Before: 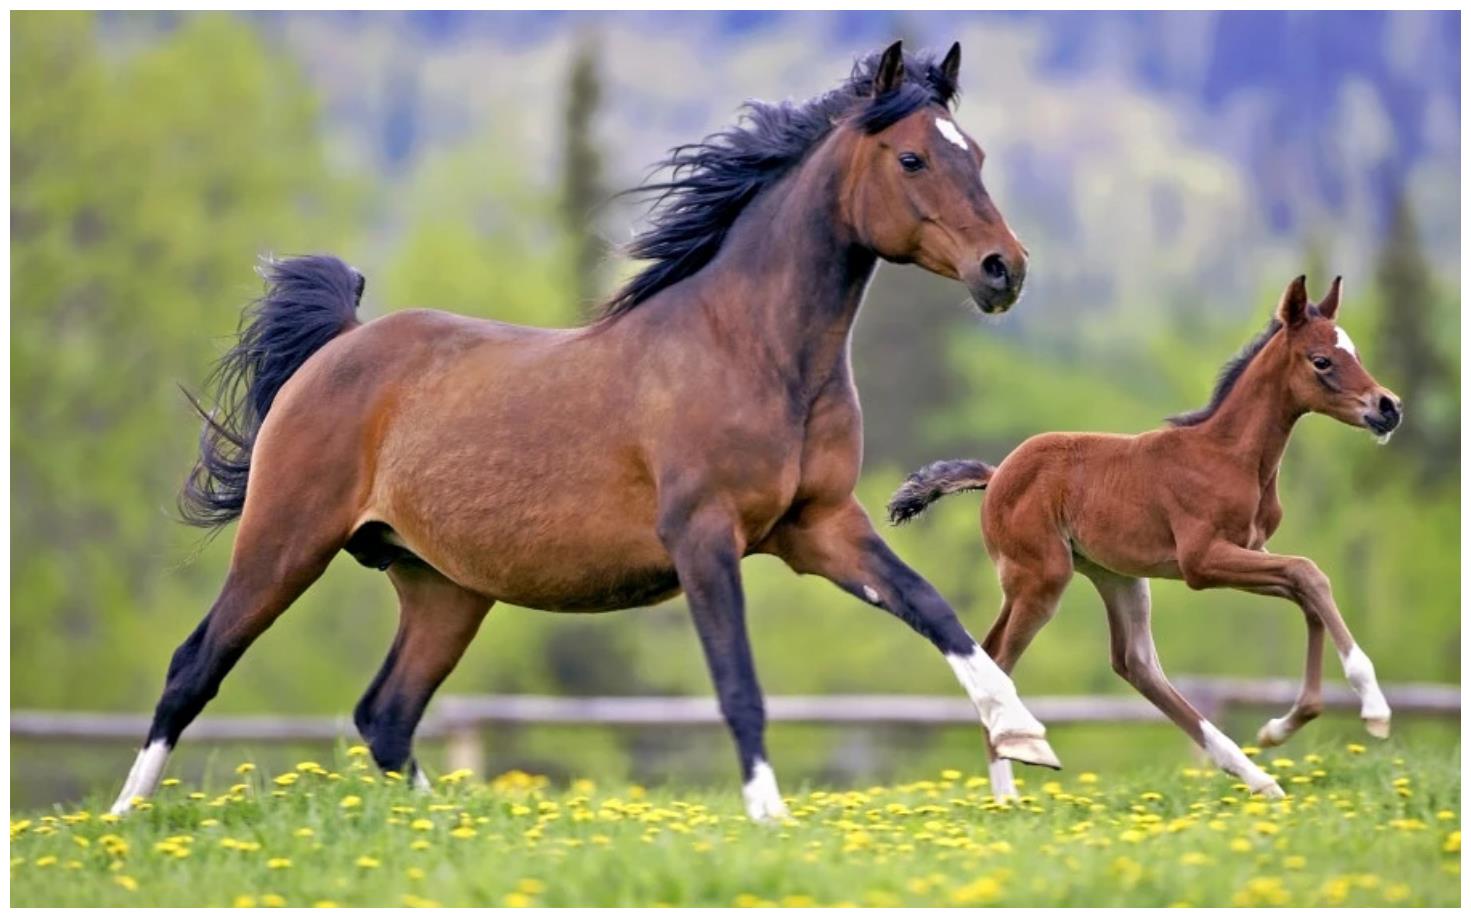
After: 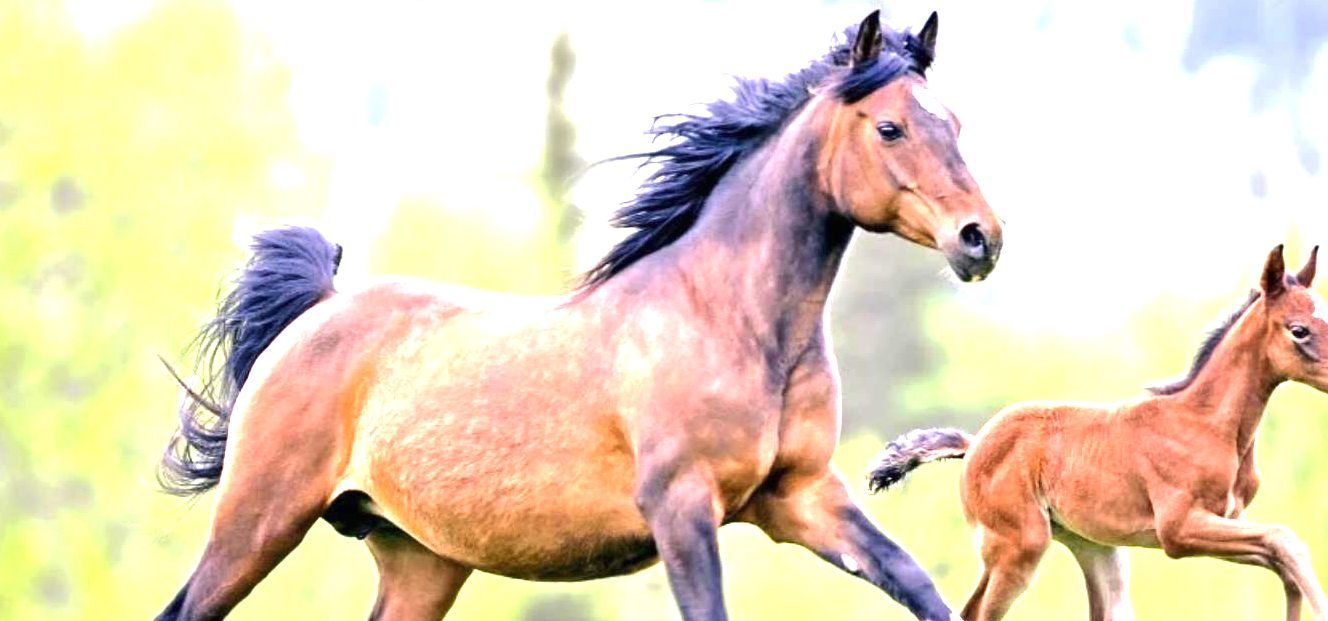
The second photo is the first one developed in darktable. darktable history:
exposure: black level correction 0, exposure 1.741 EV, compensate exposure bias true, compensate highlight preservation false
tone equalizer: -8 EV -0.417 EV, -7 EV -0.389 EV, -6 EV -0.333 EV, -5 EV -0.222 EV, -3 EV 0.222 EV, -2 EV 0.333 EV, -1 EV 0.389 EV, +0 EV 0.417 EV, edges refinement/feathering 500, mask exposure compensation -1.57 EV, preserve details no
crop: left 1.509%, top 3.452%, right 7.696%, bottom 28.452%
